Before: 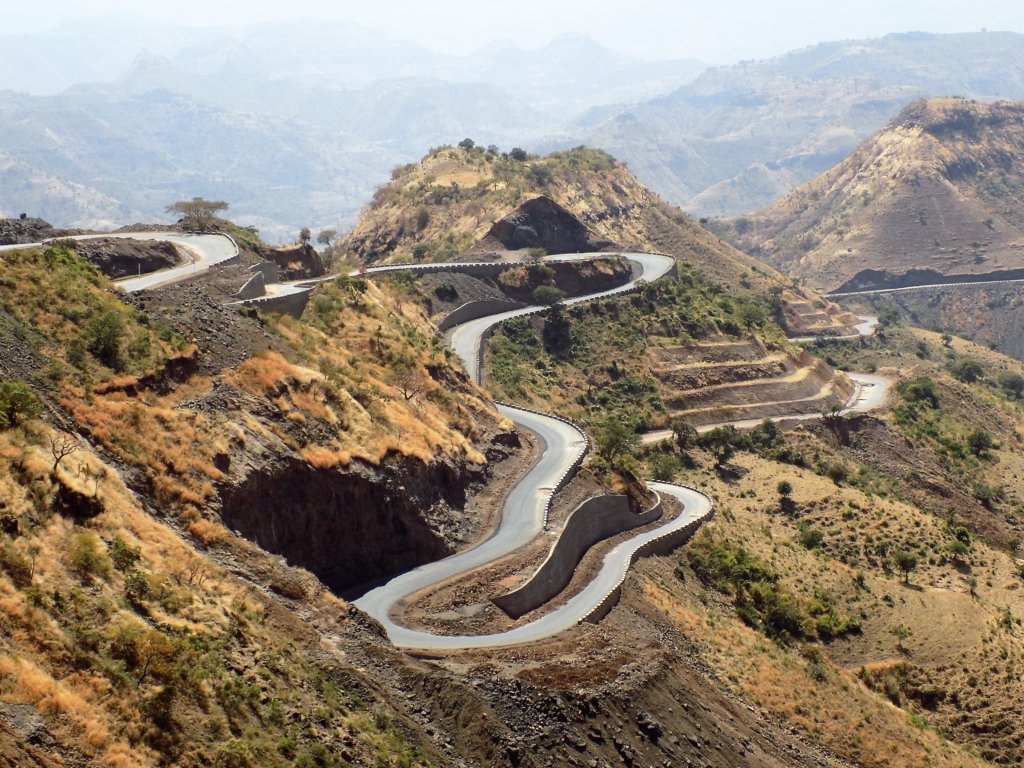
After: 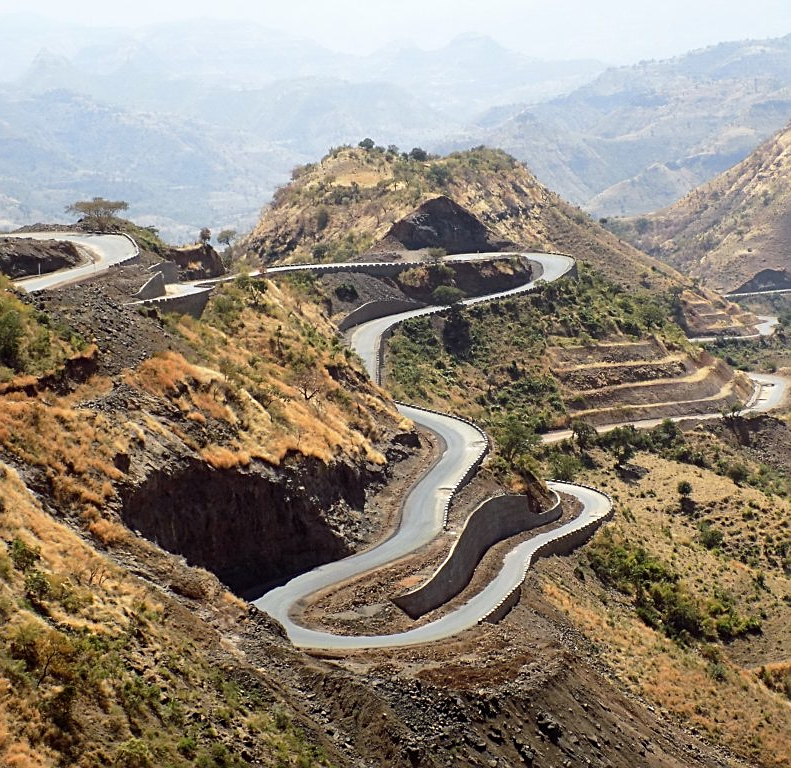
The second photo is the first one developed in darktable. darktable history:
sharpen: on, module defaults
crop: left 9.859%, right 12.89%
